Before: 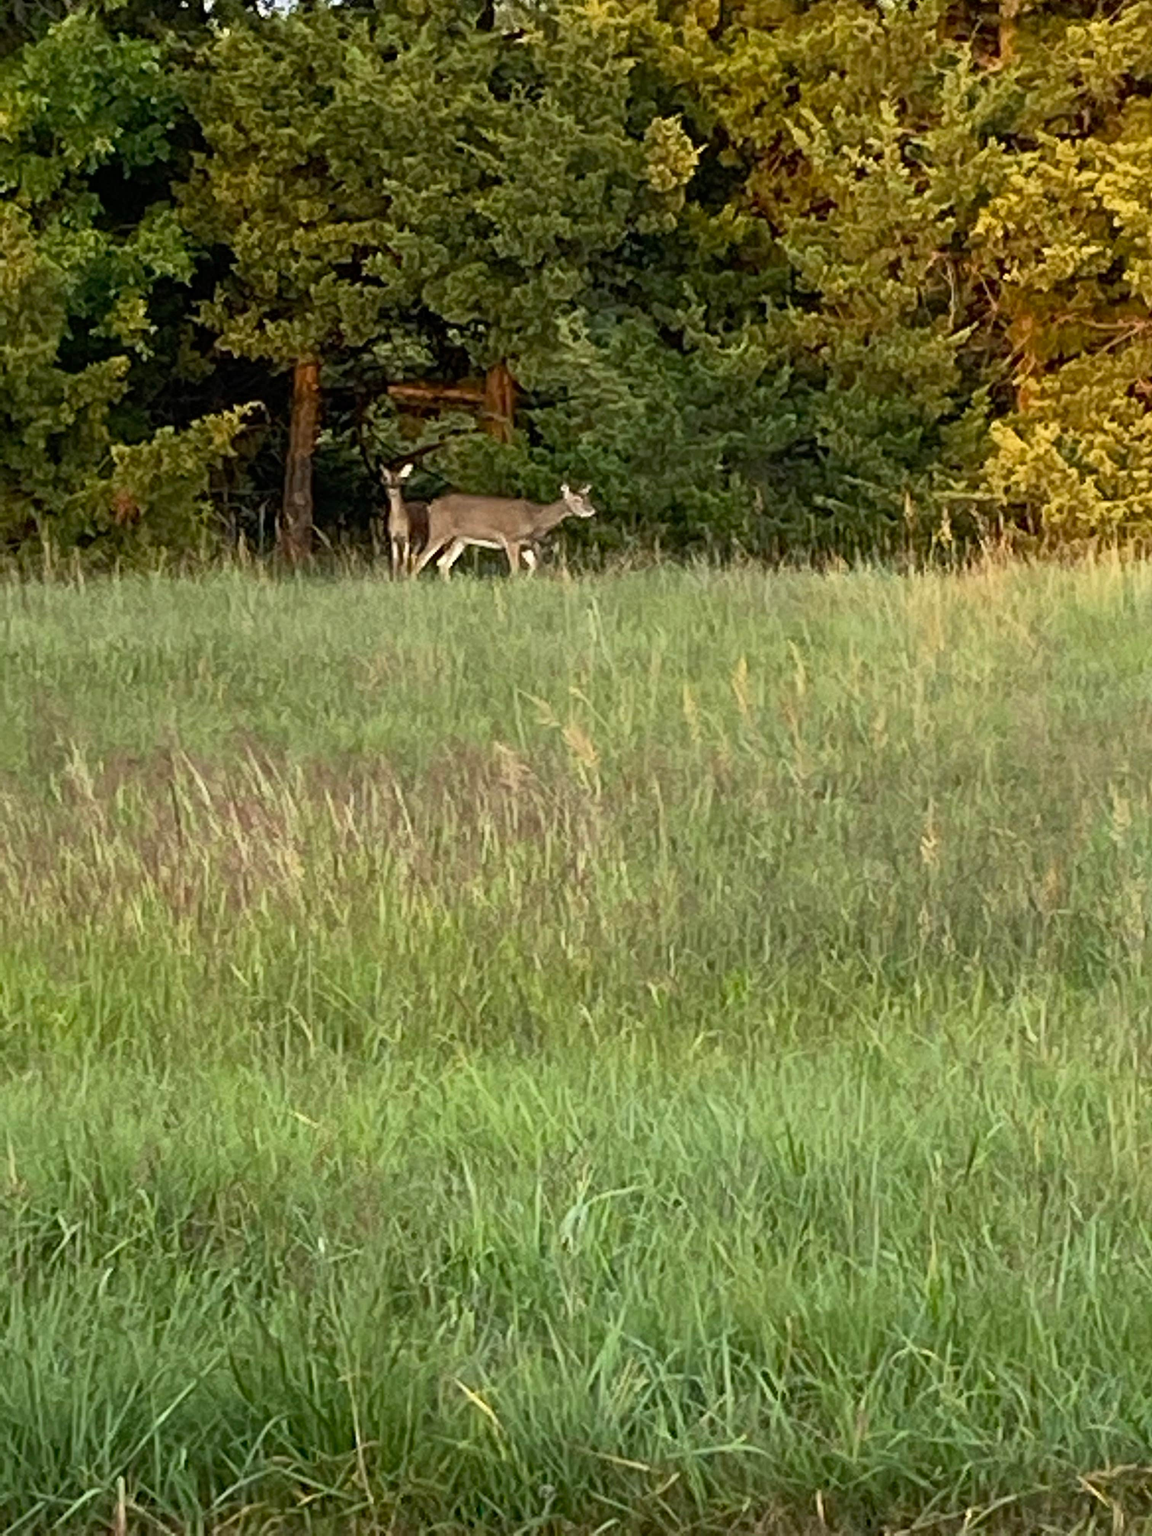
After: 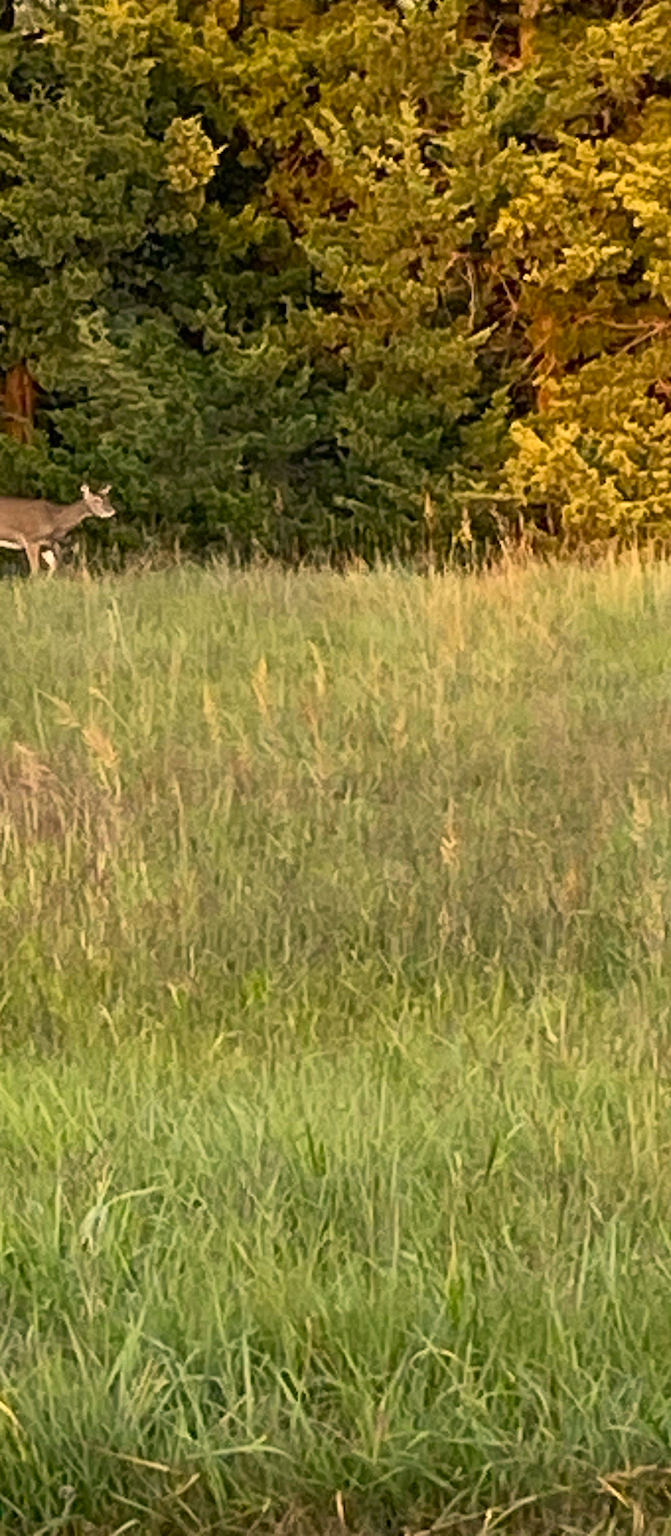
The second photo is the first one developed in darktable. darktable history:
crop: left 41.719%
color correction: highlights a* 11.42, highlights b* 11.63
